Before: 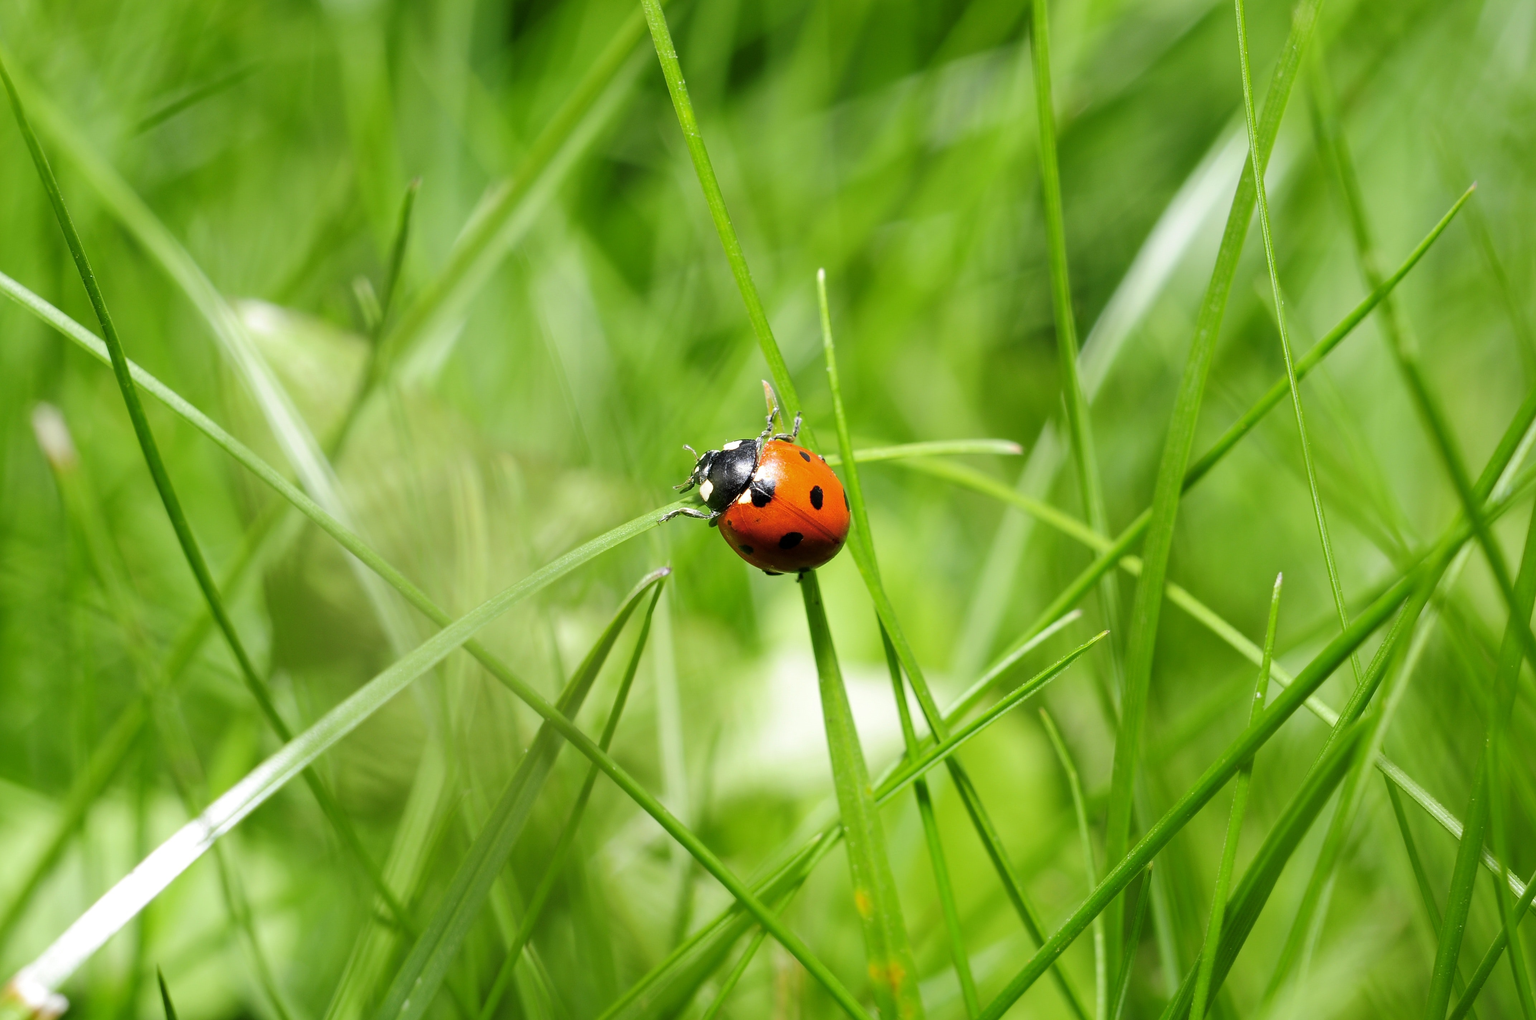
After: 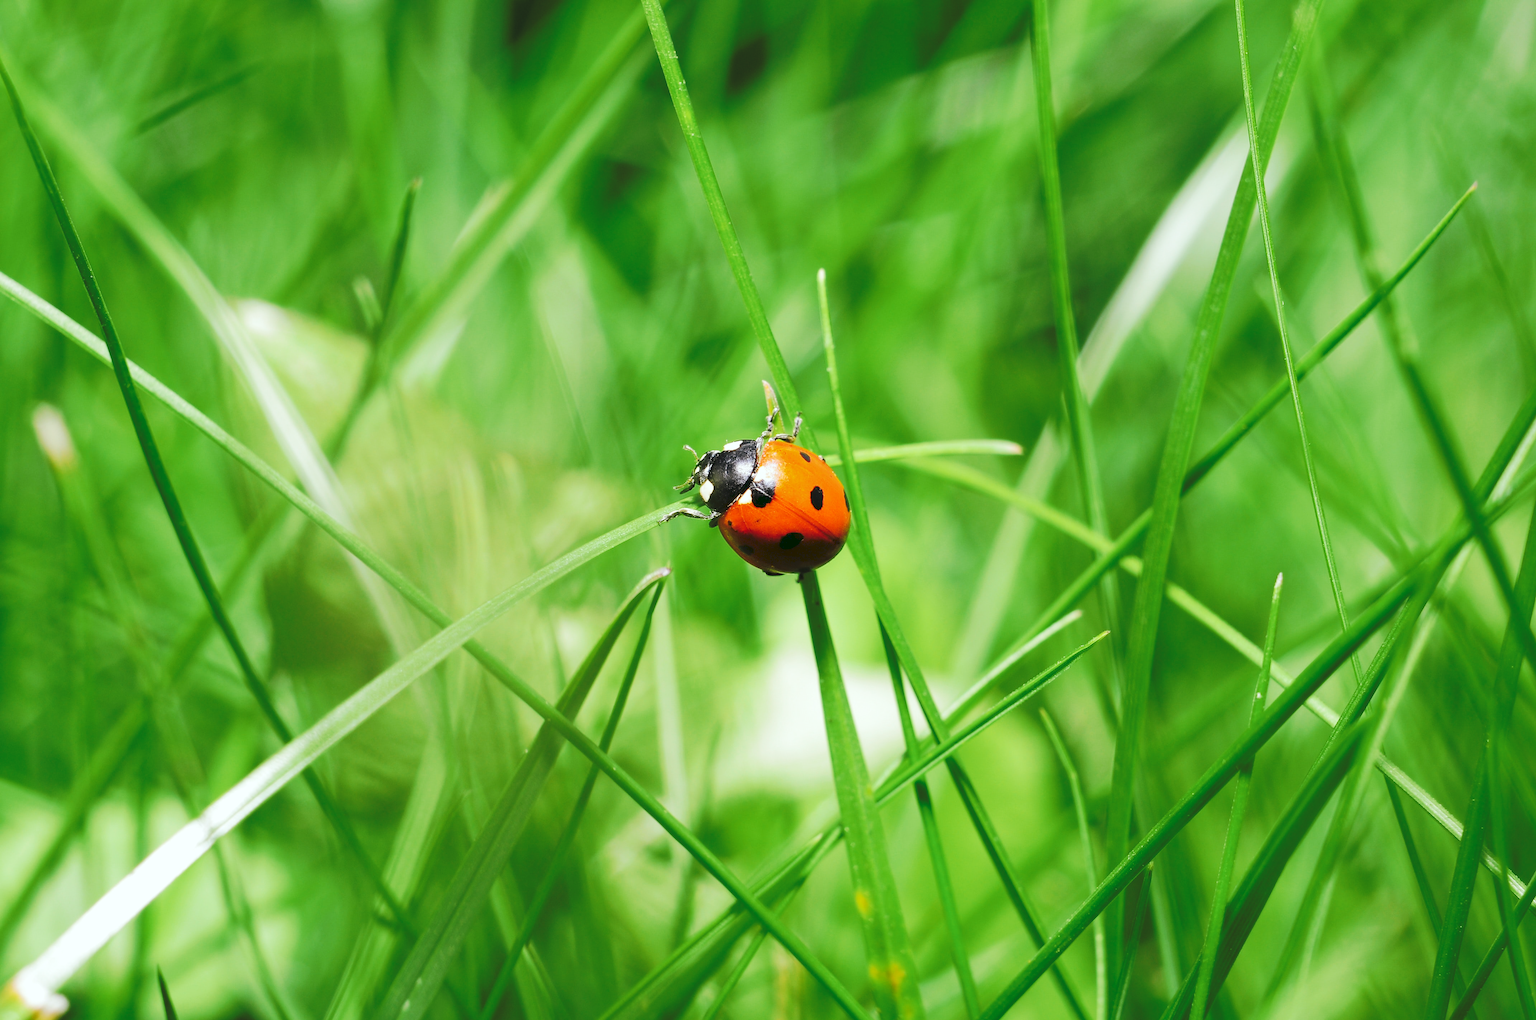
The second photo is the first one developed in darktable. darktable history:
tone curve: curves: ch0 [(0, 0) (0.003, 0.065) (0.011, 0.072) (0.025, 0.09) (0.044, 0.104) (0.069, 0.116) (0.1, 0.127) (0.136, 0.15) (0.177, 0.184) (0.224, 0.223) (0.277, 0.28) (0.335, 0.361) (0.399, 0.443) (0.468, 0.525) (0.543, 0.616) (0.623, 0.713) (0.709, 0.79) (0.801, 0.866) (0.898, 0.933) (1, 1)], preserve colors none
color look up table: target L [97.17, 92.57, 84.54, 88.96, 86.03, 74.12, 69.99, 56.4, 62.69, 61.37, 46.23, 31.88, 3.554, 200.89, 90.79, 84.32, 72.04, 65.73, 63.65, 57.1, 52.18, 54.4, 51.67, 47.15, 45.32, 38.71, 31.16, 23.2, 18.5, 89.85, 73.5, 63.99, 65.32, 61.44, 60.04, 50.71, 52.33, 50.79, 42.79, 36.97, 38.5, 35.94, 33.1, 2.157, 77.13, 73.51, 72.93, 64, 32.6], target a [-38.59, -5.621, -52.44, -37.16, -29.07, -48, -5.688, -50.35, -16.34, -5.997, -29.1, -29.02, -6.803, 0, 0.557, -0.331, 37.84, 33.68, 26.98, 51.39, 68.68, 29.77, -0.268, 68.35, 64.53, 52.76, 6.667, 41.28, 13.96, 16.88, 39.64, 1.539, 58.84, 73.06, 29.56, 75.82, 80.82, 45.23, 4.945, 14.21, 61, 53.97, 36.65, 4.332, -11.43, -26.93, -33.59, -10.49, -13.11], target b [94.13, 6.963, 47.93, -1.947, 32.96, 18.81, 54.46, 44.35, 11.48, 56.85, 39.2, 24.12, 5.315, -0.001, 23.33, 78.52, 10.61, 64.65, 23.92, 50.42, 7.582, 56.57, 36.8, 9.386, 61.65, 44.79, 4.333, 5.185, 31.06, -18.35, -32.84, 0.552, -28.74, -55.78, -18.08, -8.206, -42.28, -34.98, -31.14, -62.86, -62.67, -12.07, -80.05, -29.47, -16.8, -32.07, -4.448, -45.04, -13.19], num patches 49
